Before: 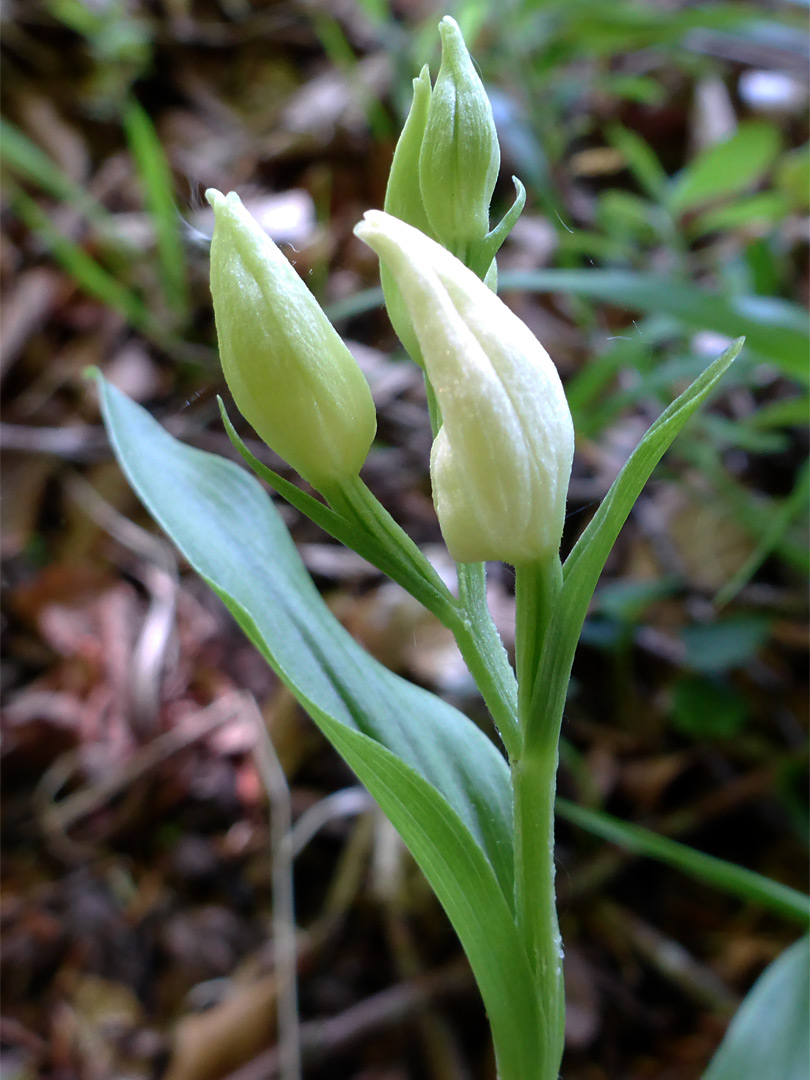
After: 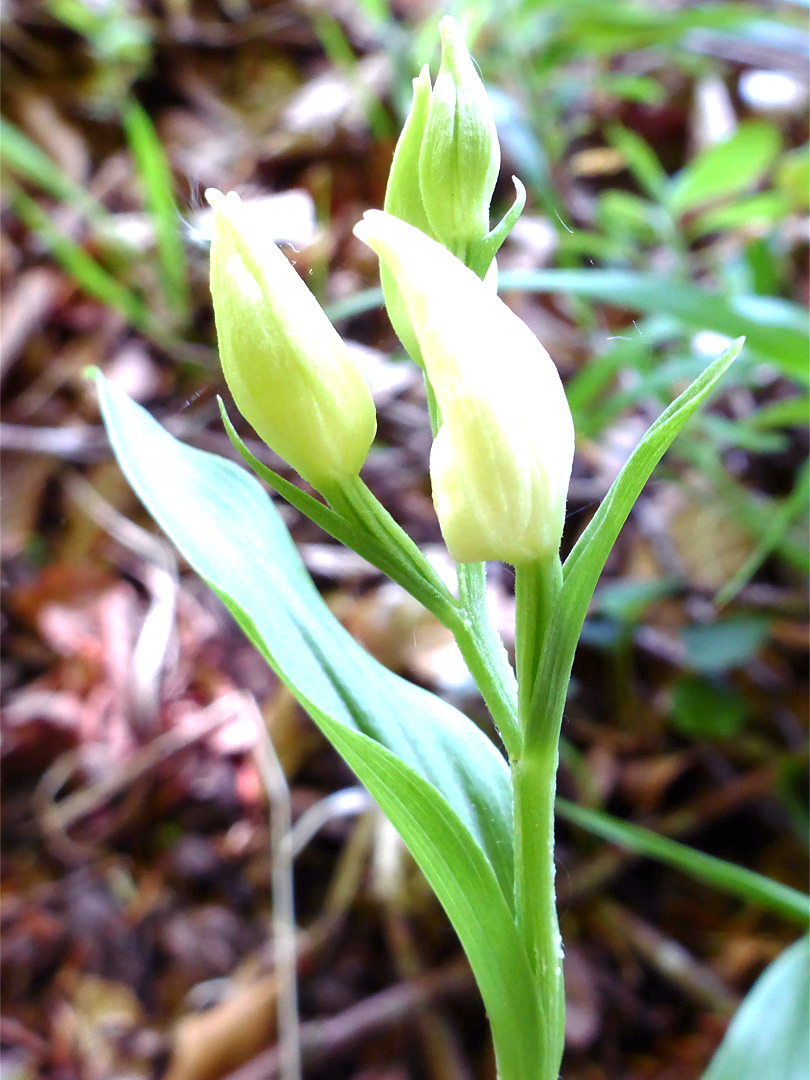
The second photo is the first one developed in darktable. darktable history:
color balance rgb: shadows lift › chroma 6.5%, shadows lift › hue 303.1°, linear chroma grading › shadows -1.978%, linear chroma grading › highlights -14.29%, linear chroma grading › global chroma -9.796%, linear chroma grading › mid-tones -9.659%, perceptual saturation grading › global saturation 39.155%
exposure: black level correction 0, exposure 1.38 EV, compensate highlight preservation false
